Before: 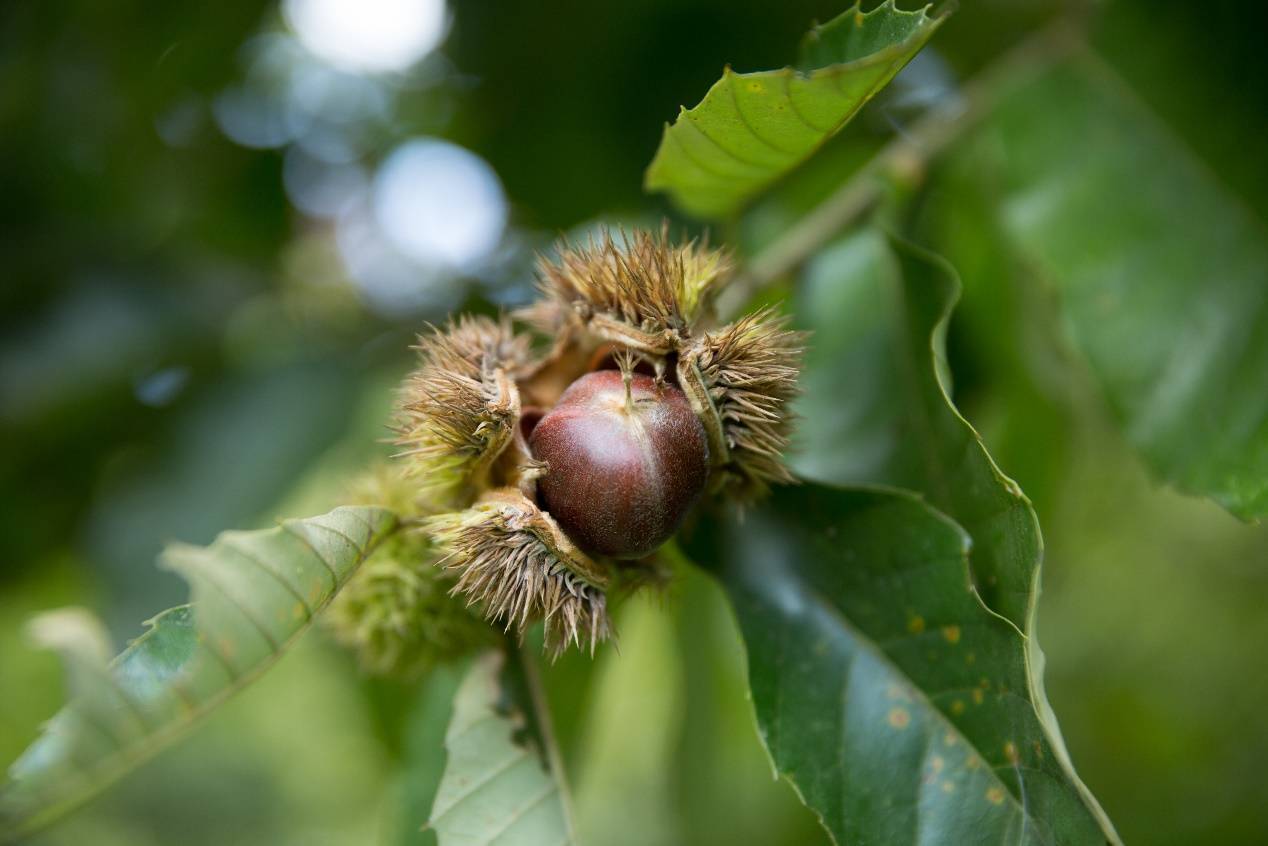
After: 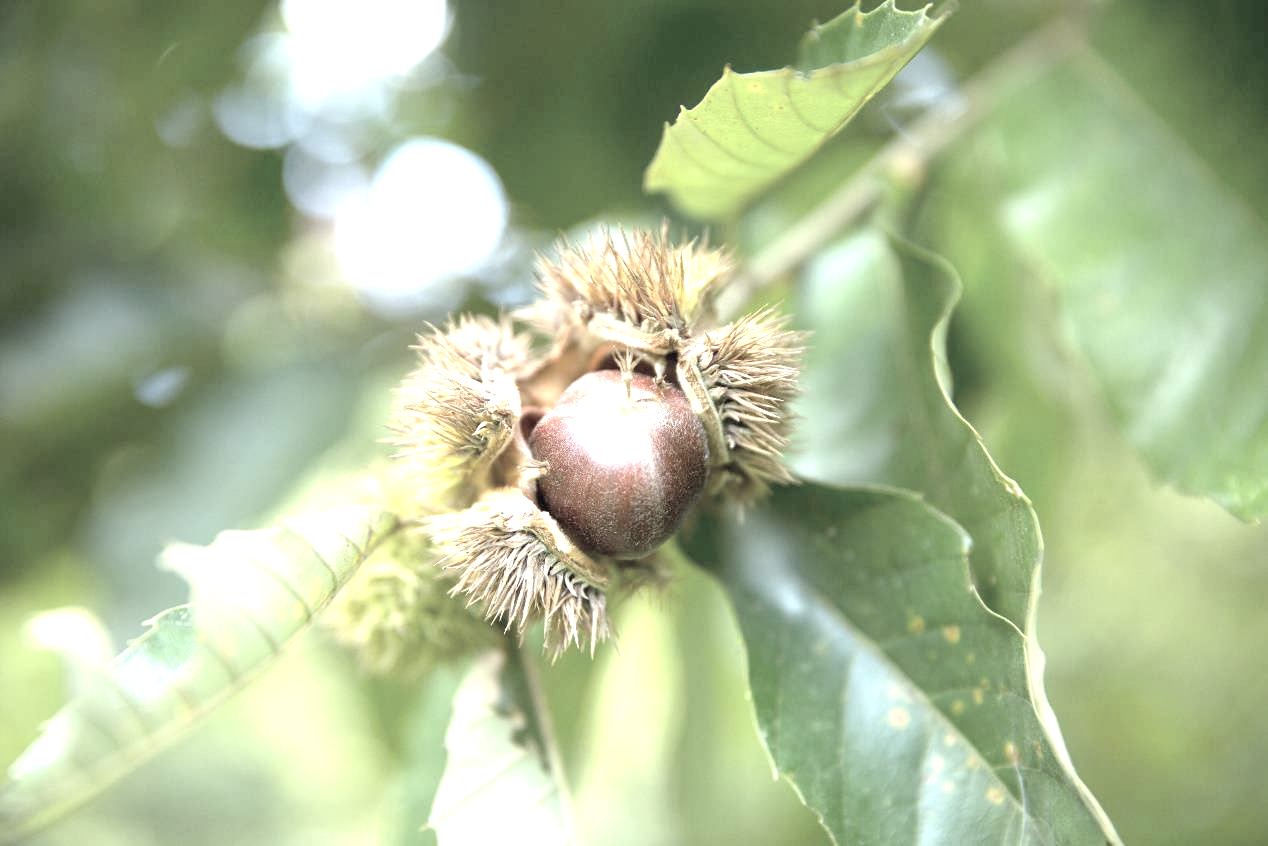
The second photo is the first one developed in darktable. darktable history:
contrast brightness saturation: brightness 0.189, saturation -0.486
exposure: black level correction 0, exposure 1.741 EV, compensate exposure bias true, compensate highlight preservation false
